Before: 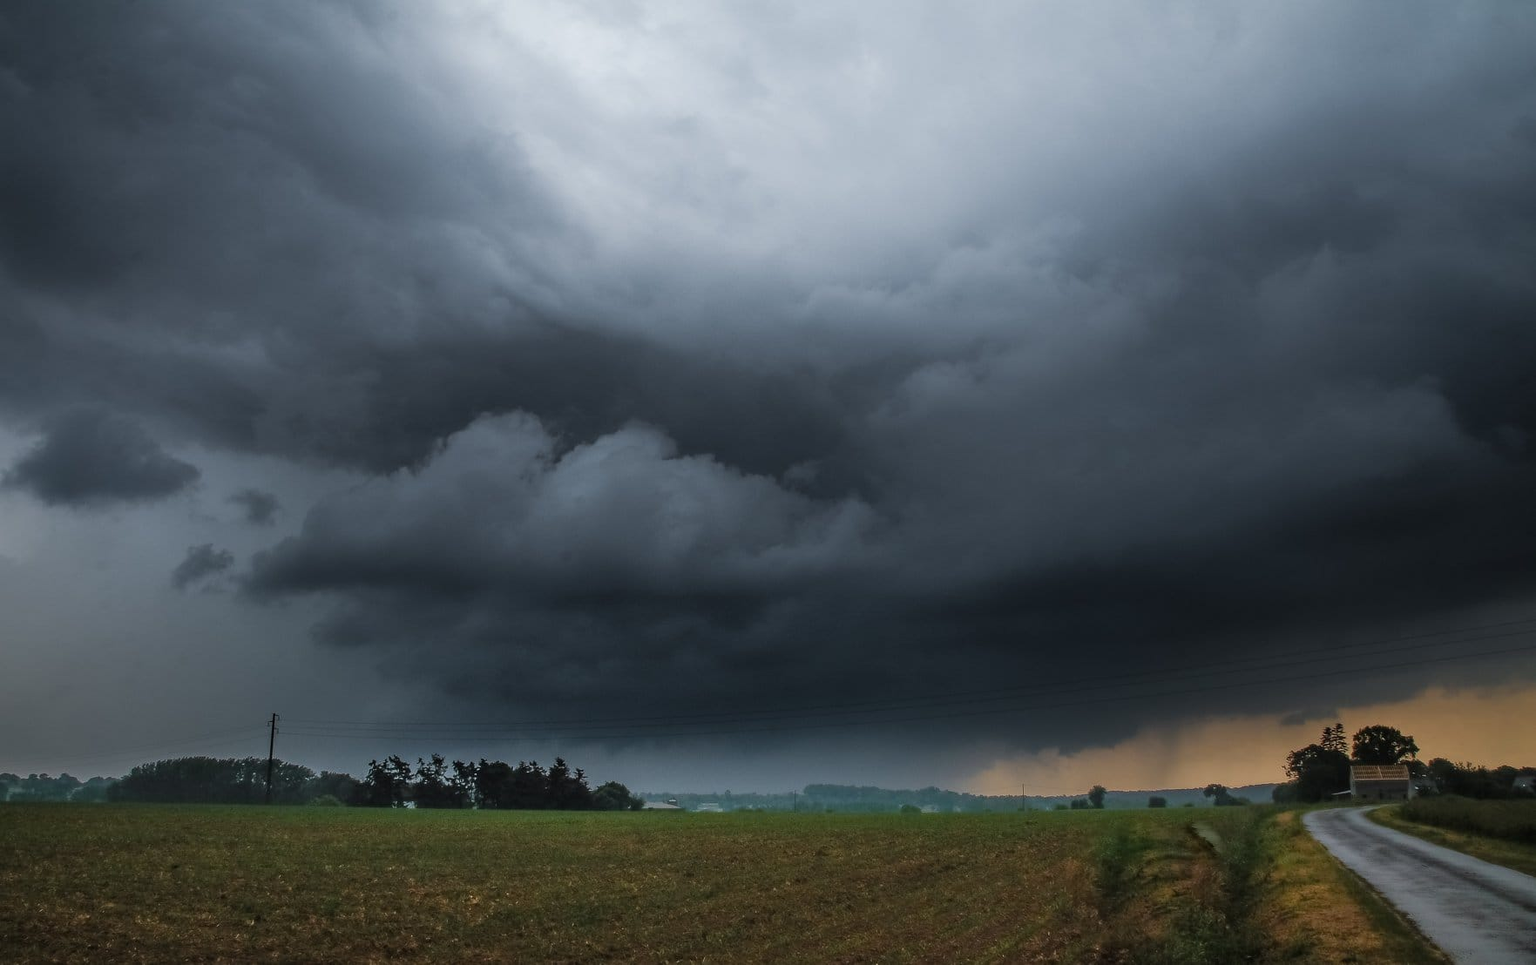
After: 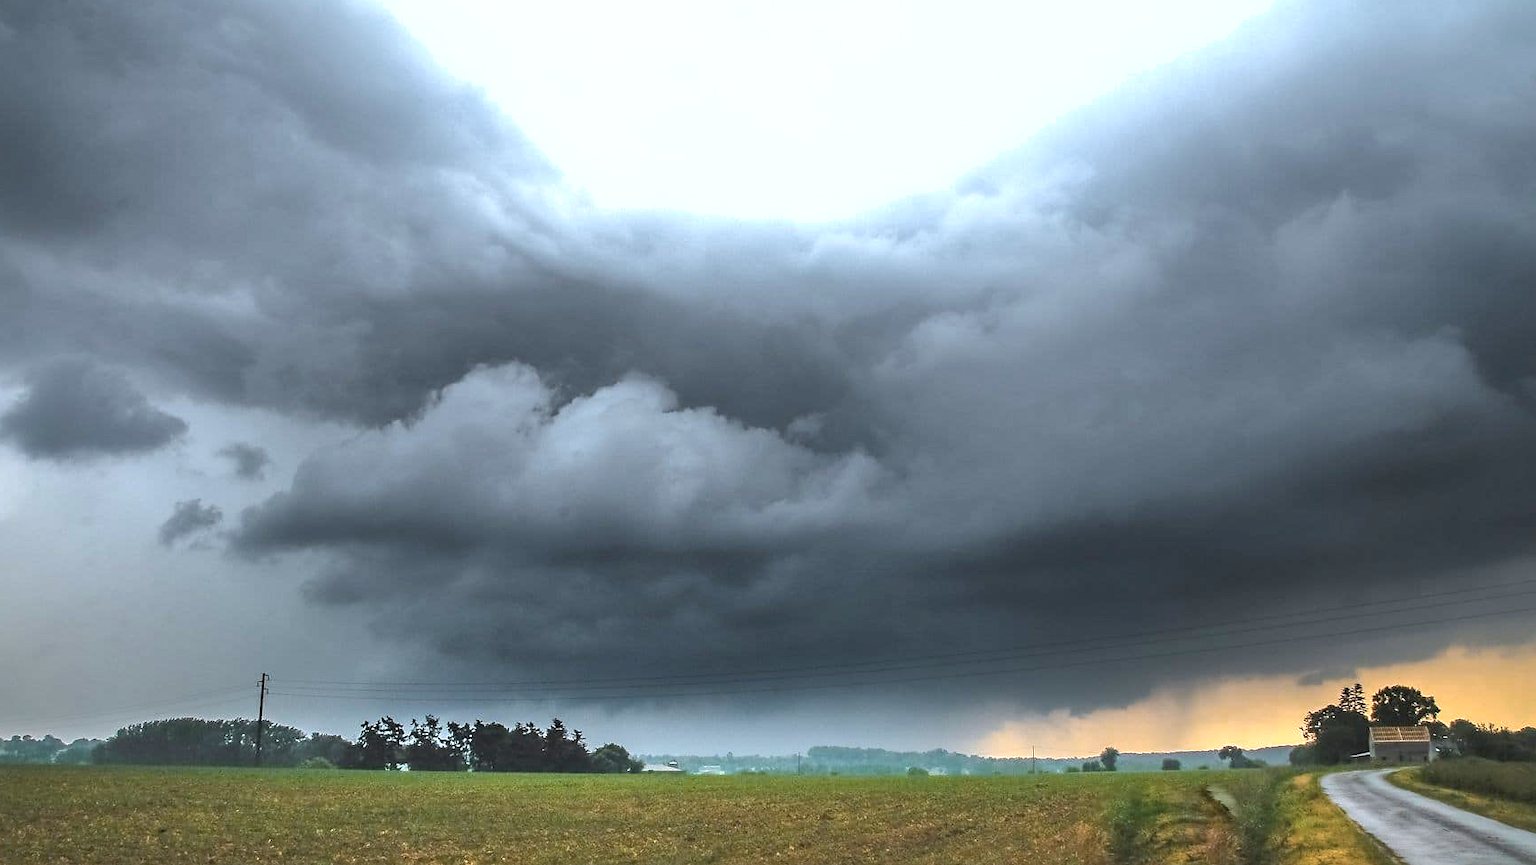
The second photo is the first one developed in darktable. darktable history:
crop: left 1.186%, top 6.087%, right 1.472%, bottom 6.639%
sharpen: radius 1.844, amount 0.411, threshold 1.586
contrast brightness saturation: contrast 0.102, brightness 0.021, saturation 0.018
shadows and highlights: on, module defaults
exposure: black level correction 0, exposure 1.671 EV, compensate highlight preservation false
color zones: curves: ch0 [(0.004, 0.588) (0.116, 0.636) (0.259, 0.476) (0.423, 0.464) (0.75, 0.5)]; ch1 [(0, 0) (0.143, 0) (0.286, 0) (0.429, 0) (0.571, 0) (0.714, 0) (0.857, 0)], mix -61.89%
color balance rgb: linear chroma grading › global chroma 20.099%, perceptual saturation grading › global saturation 25.36%, global vibrance 9.949%
